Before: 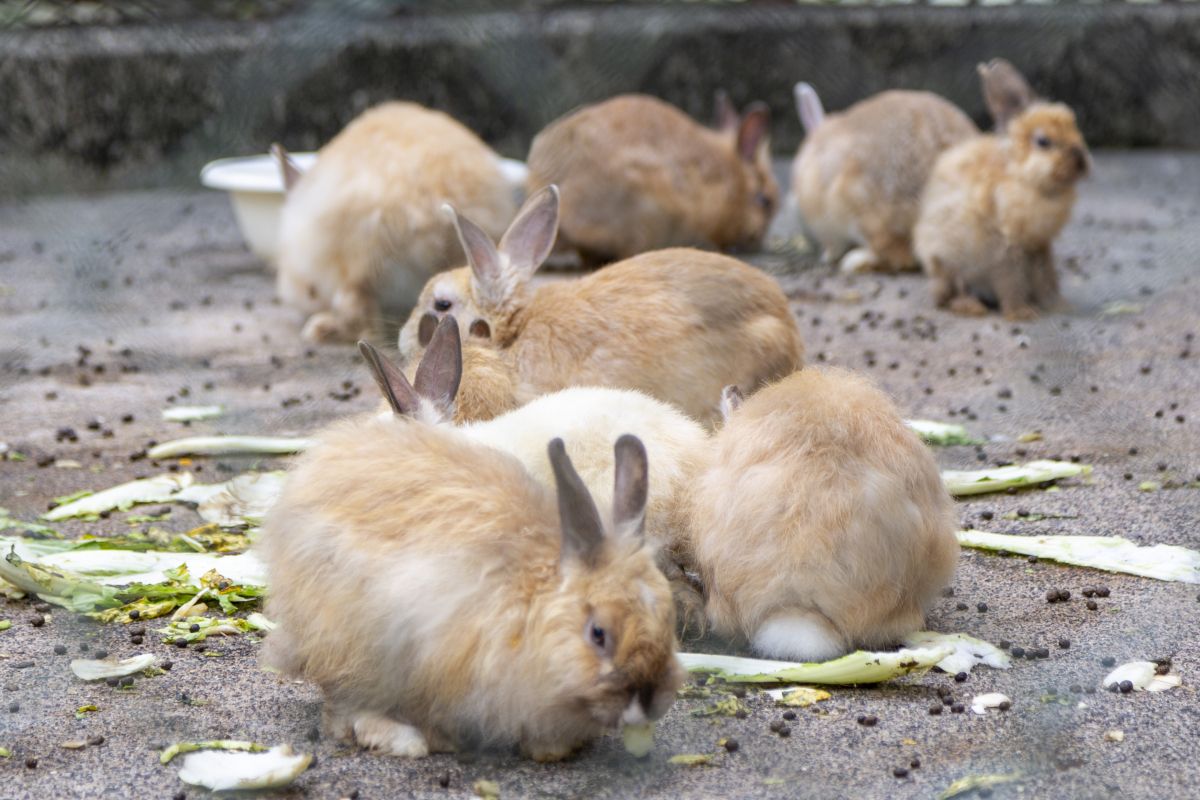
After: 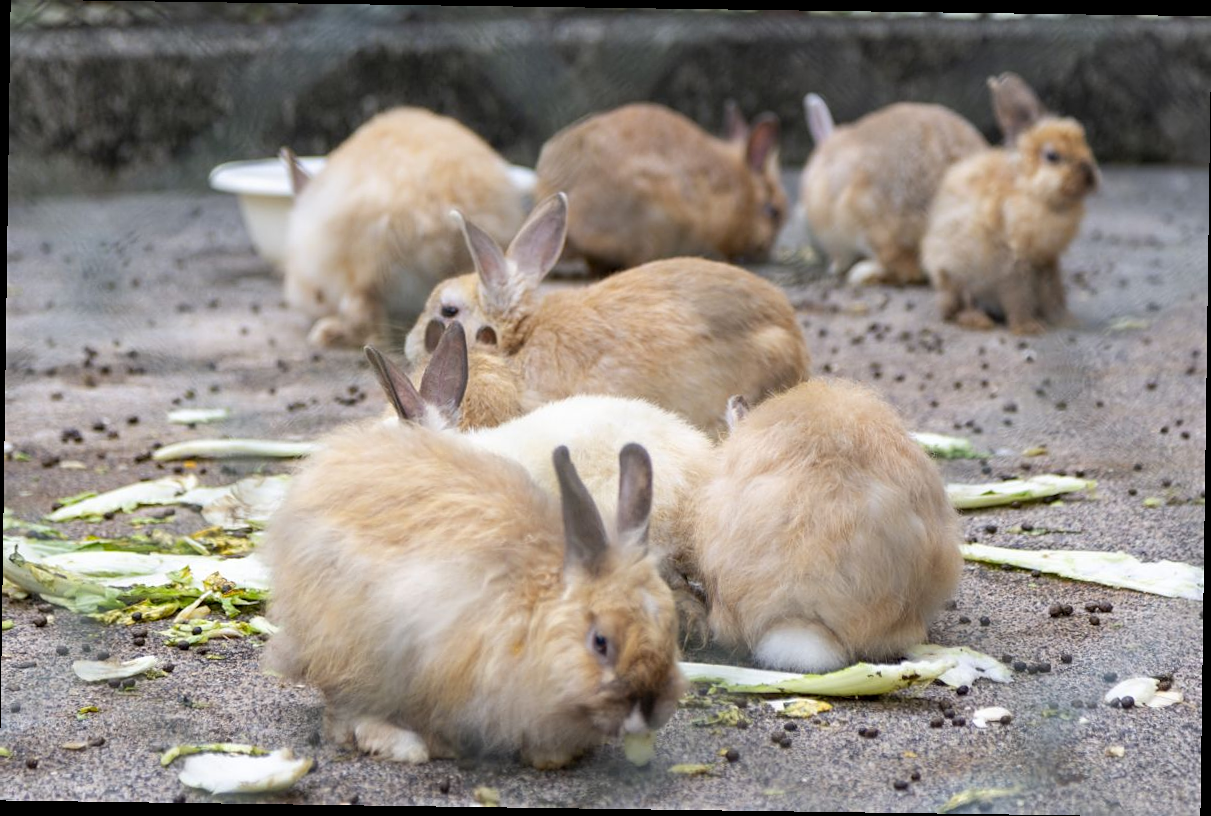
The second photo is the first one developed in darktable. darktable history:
sharpen: amount 0.2
rotate and perspective: rotation 0.8°, automatic cropping off
vibrance: vibrance 0%
